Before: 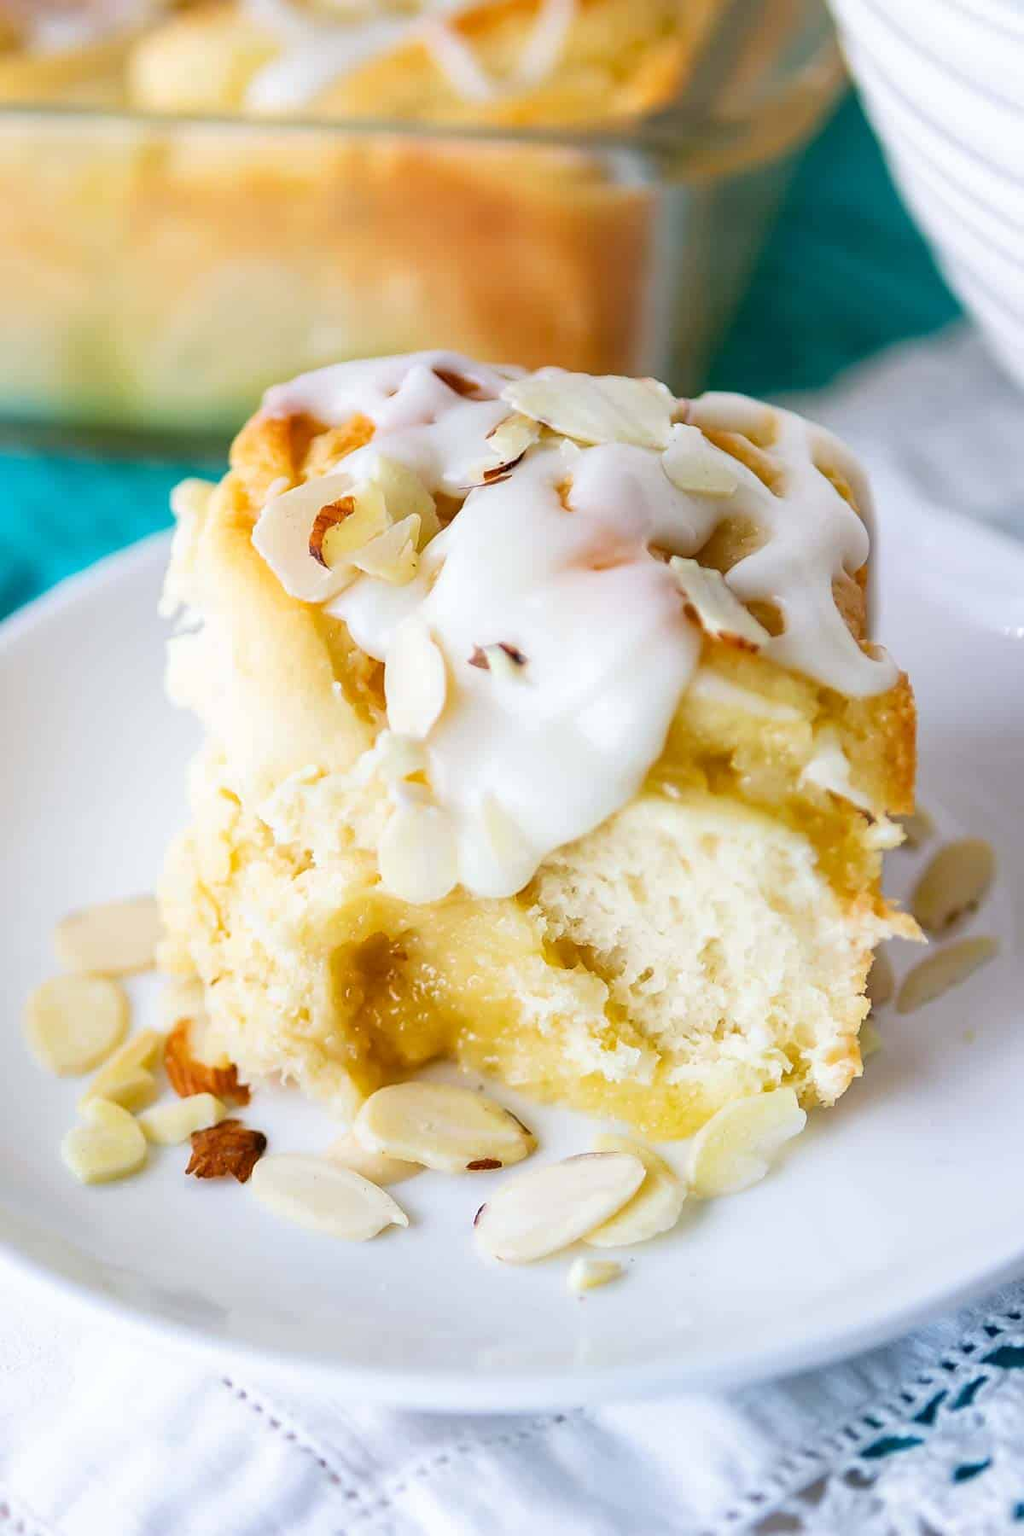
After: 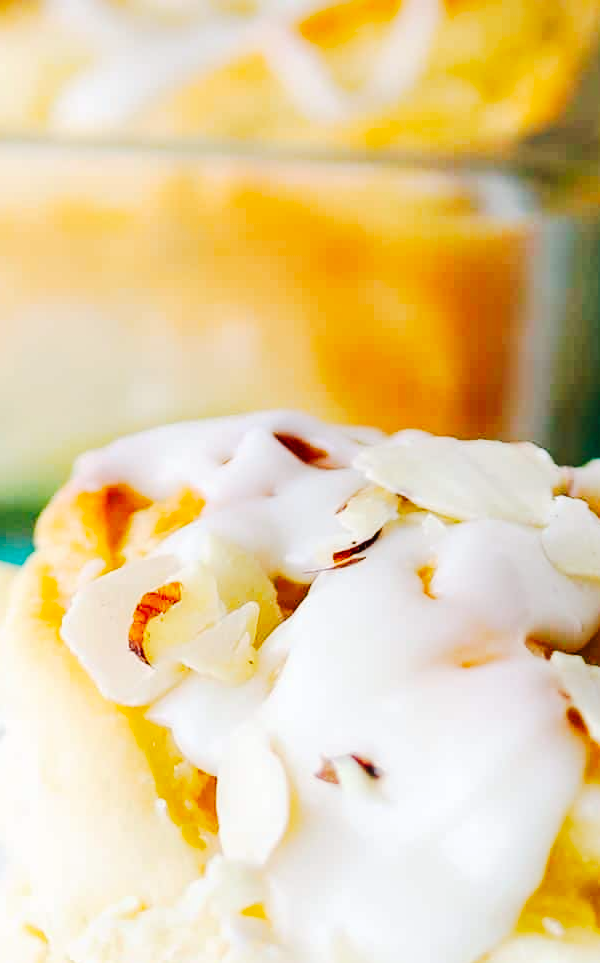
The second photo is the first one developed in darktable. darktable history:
tone curve: curves: ch0 [(0, 0) (0.003, 0.017) (0.011, 0.017) (0.025, 0.017) (0.044, 0.019) (0.069, 0.03) (0.1, 0.046) (0.136, 0.066) (0.177, 0.104) (0.224, 0.151) (0.277, 0.231) (0.335, 0.321) (0.399, 0.454) (0.468, 0.567) (0.543, 0.674) (0.623, 0.763) (0.709, 0.82) (0.801, 0.872) (0.898, 0.934) (1, 1)], preserve colors none
tone equalizer: on, module defaults
crop: left 19.556%, right 30.401%, bottom 46.458%
